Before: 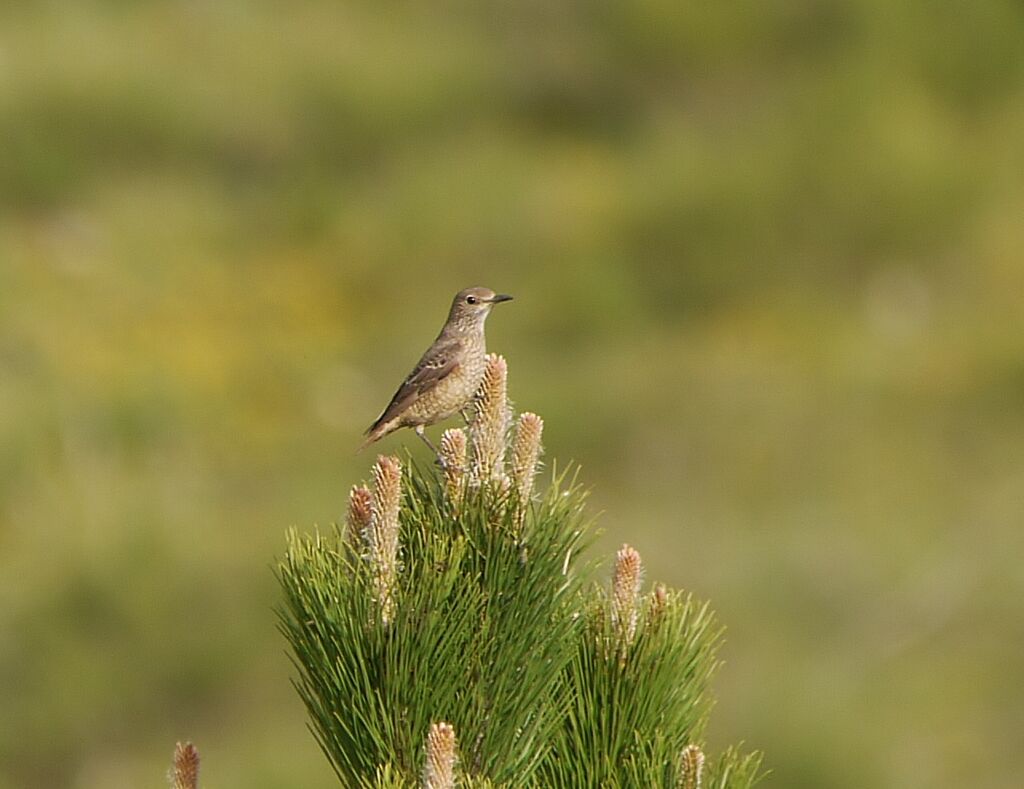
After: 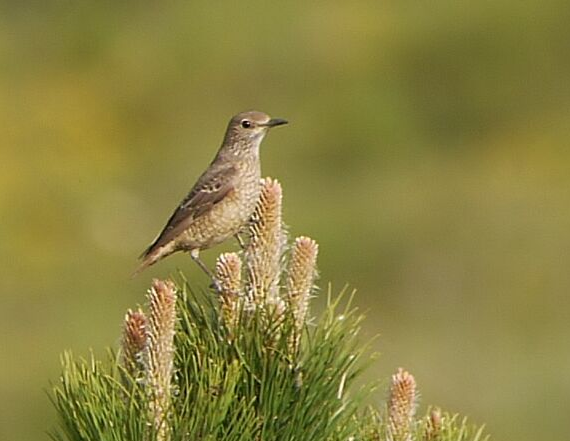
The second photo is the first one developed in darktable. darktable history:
color correction: highlights b* 0.015
crop and rotate: left 21.974%, top 22.317%, right 22.354%, bottom 21.703%
